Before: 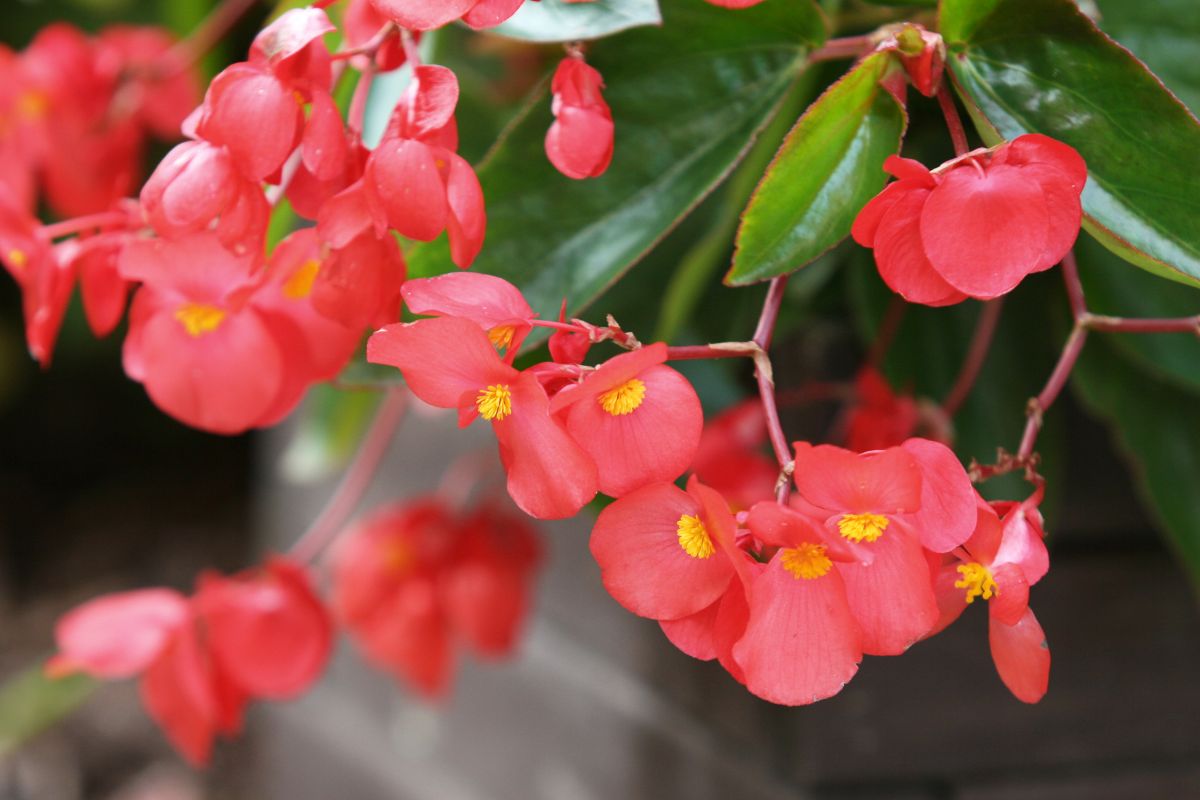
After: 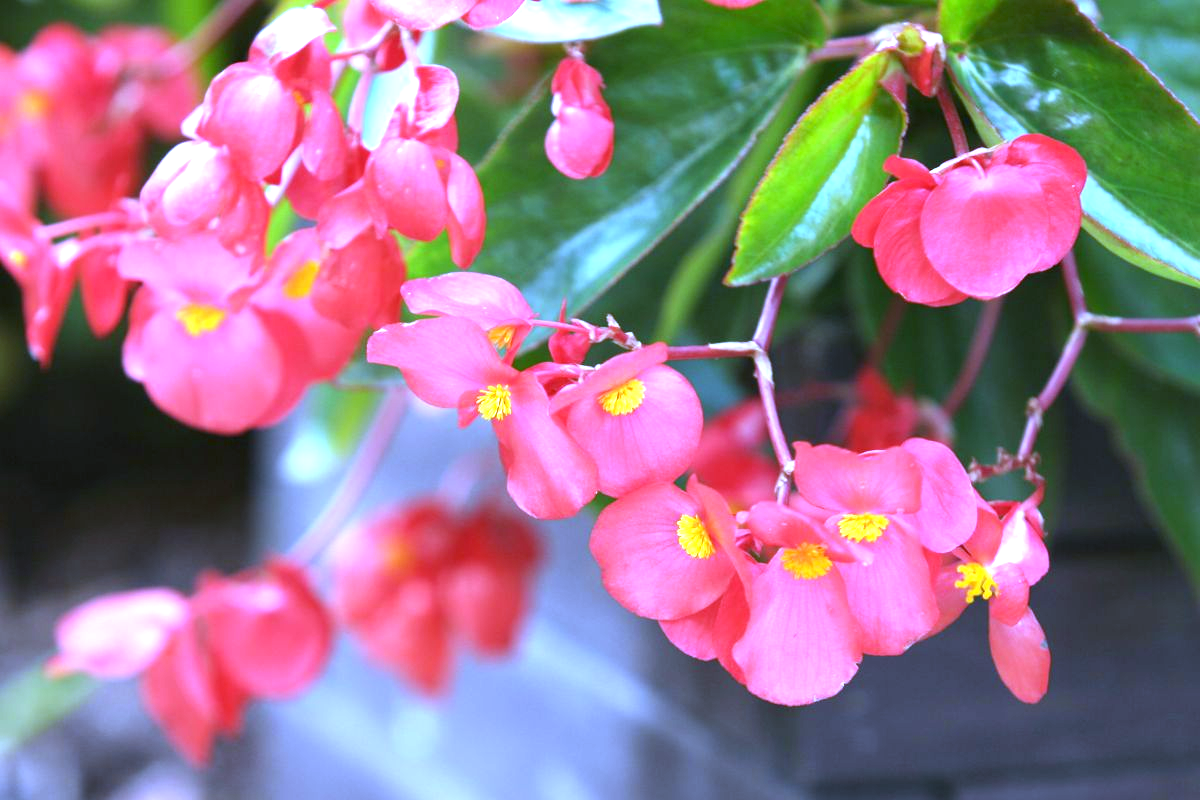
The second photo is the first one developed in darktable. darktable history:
exposure: black level correction 0, exposure 1.3 EV, compensate exposure bias true, compensate highlight preservation false
rotate and perspective: crop left 0, crop top 0
white balance: red 0.766, blue 1.537
